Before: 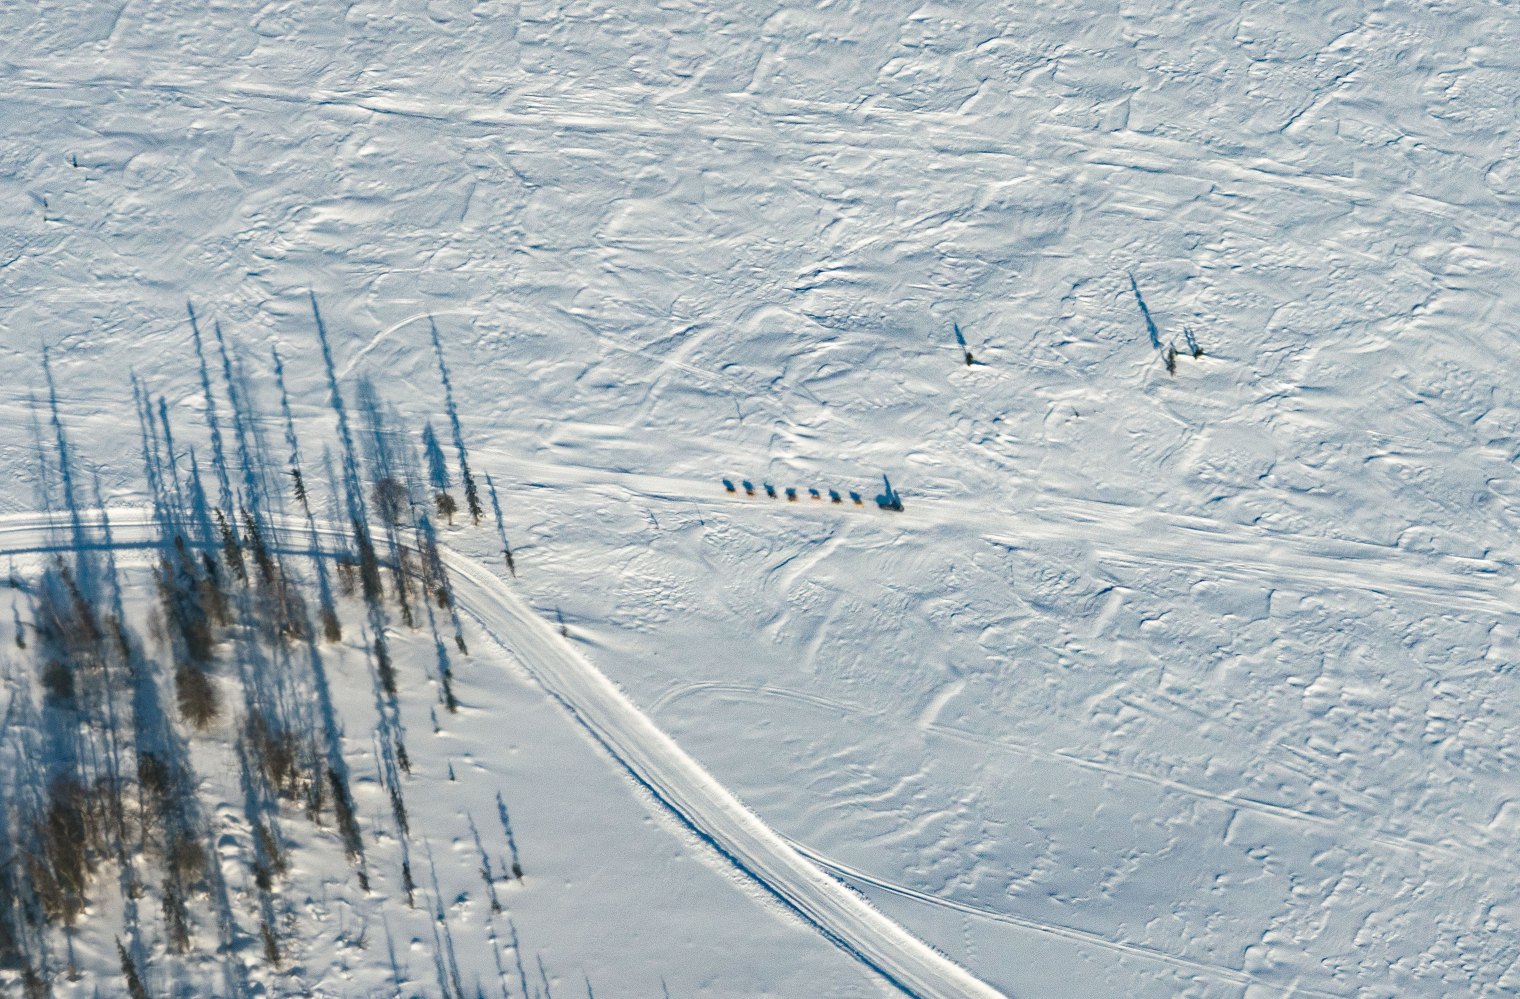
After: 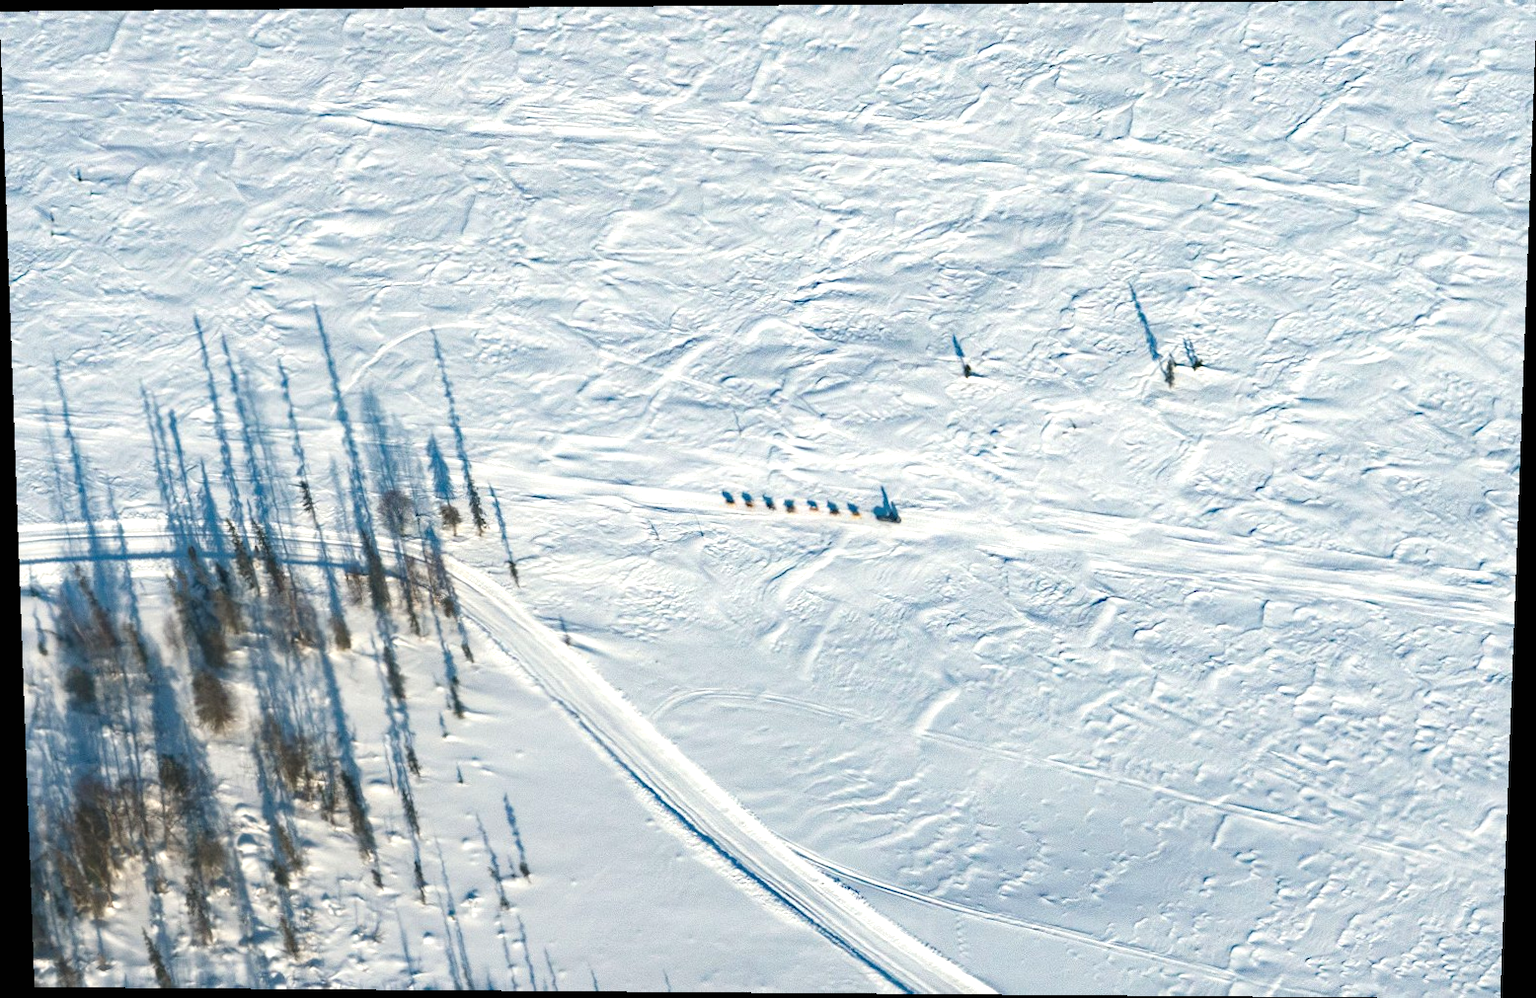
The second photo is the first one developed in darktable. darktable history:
rotate and perspective: lens shift (vertical) 0.048, lens shift (horizontal) -0.024, automatic cropping off
exposure: black level correction 0, exposure 0.5 EV, compensate highlight preservation false
